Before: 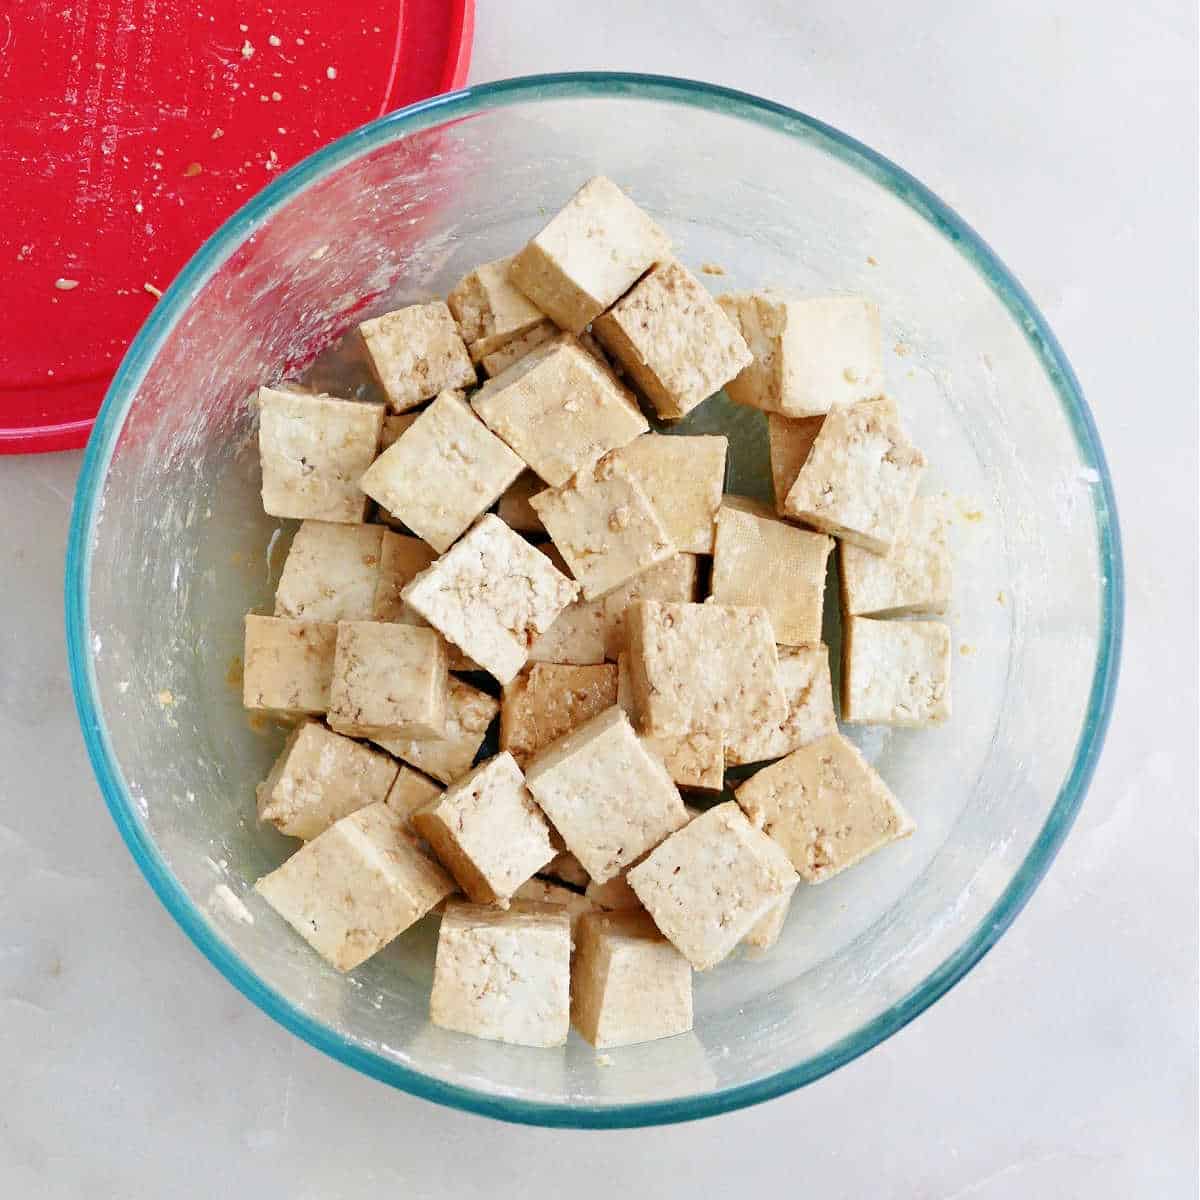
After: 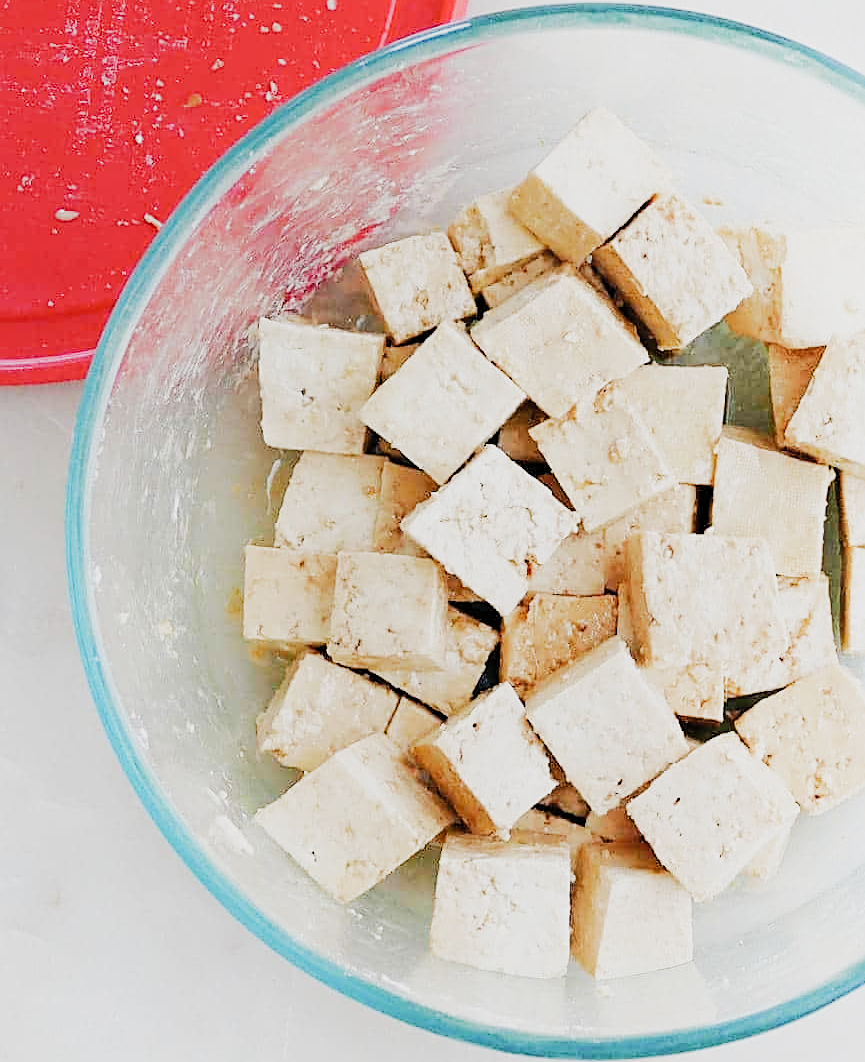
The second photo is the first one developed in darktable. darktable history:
exposure: black level correction 0, exposure 0.704 EV, compensate exposure bias true, compensate highlight preservation false
sharpen: on, module defaults
filmic rgb: black relative exposure -7.65 EV, white relative exposure 4.56 EV, hardness 3.61, preserve chrominance no, color science v5 (2021), contrast in shadows safe, contrast in highlights safe
crop: top 5.768%, right 27.883%, bottom 5.718%
shadows and highlights: shadows -24.13, highlights 47.99, soften with gaussian
